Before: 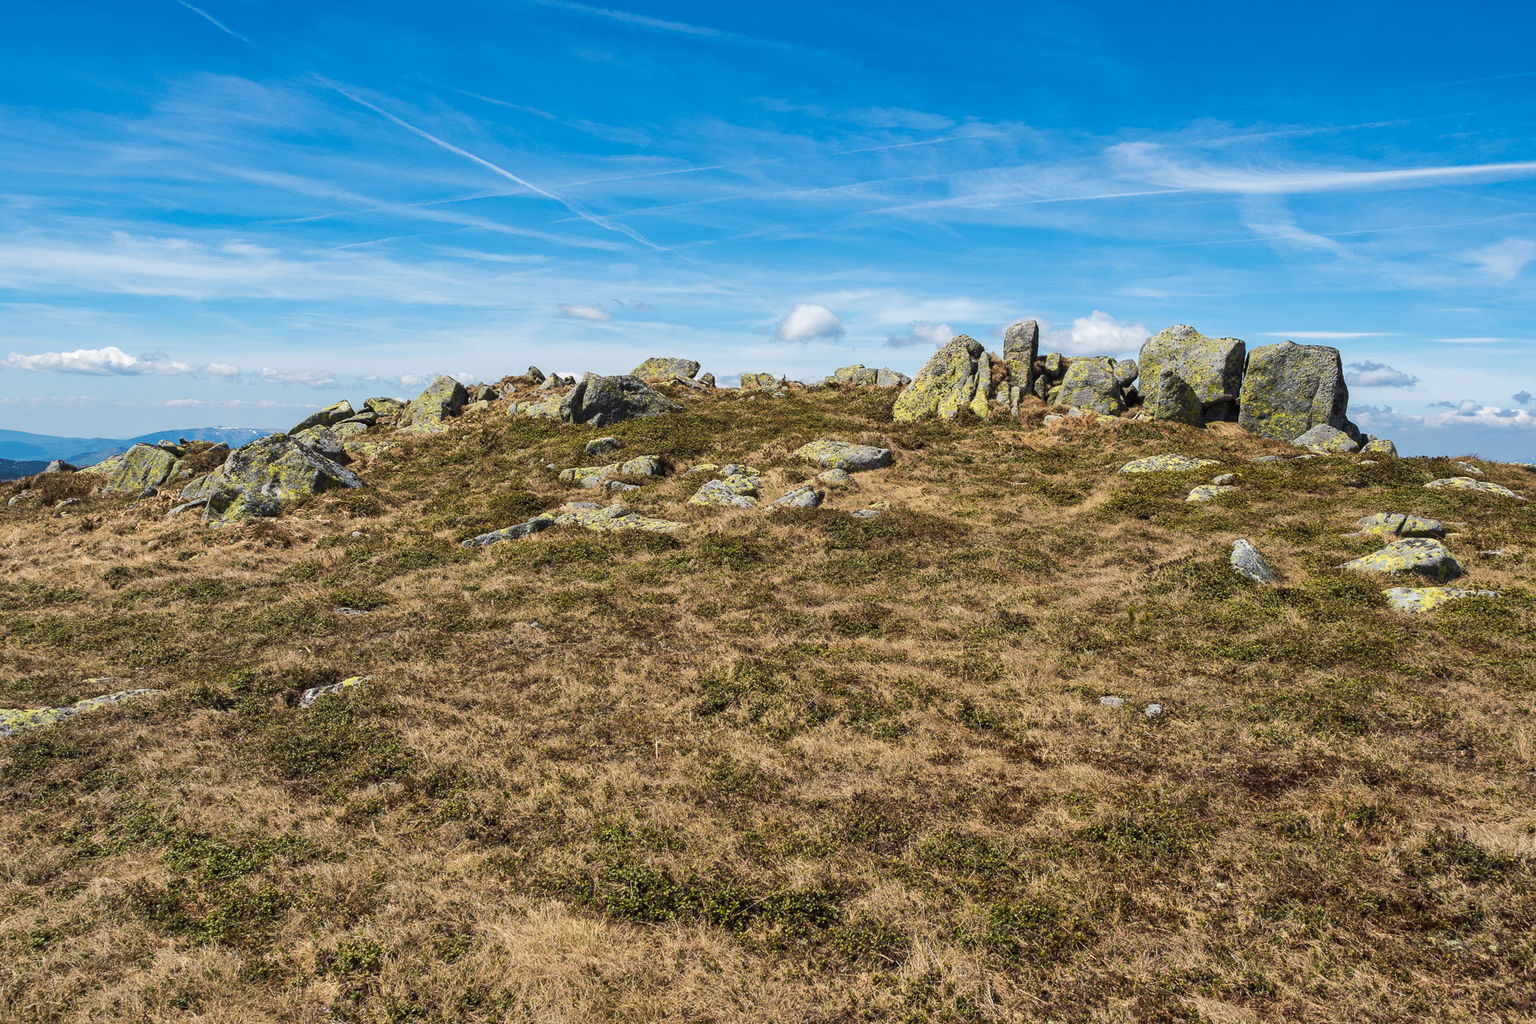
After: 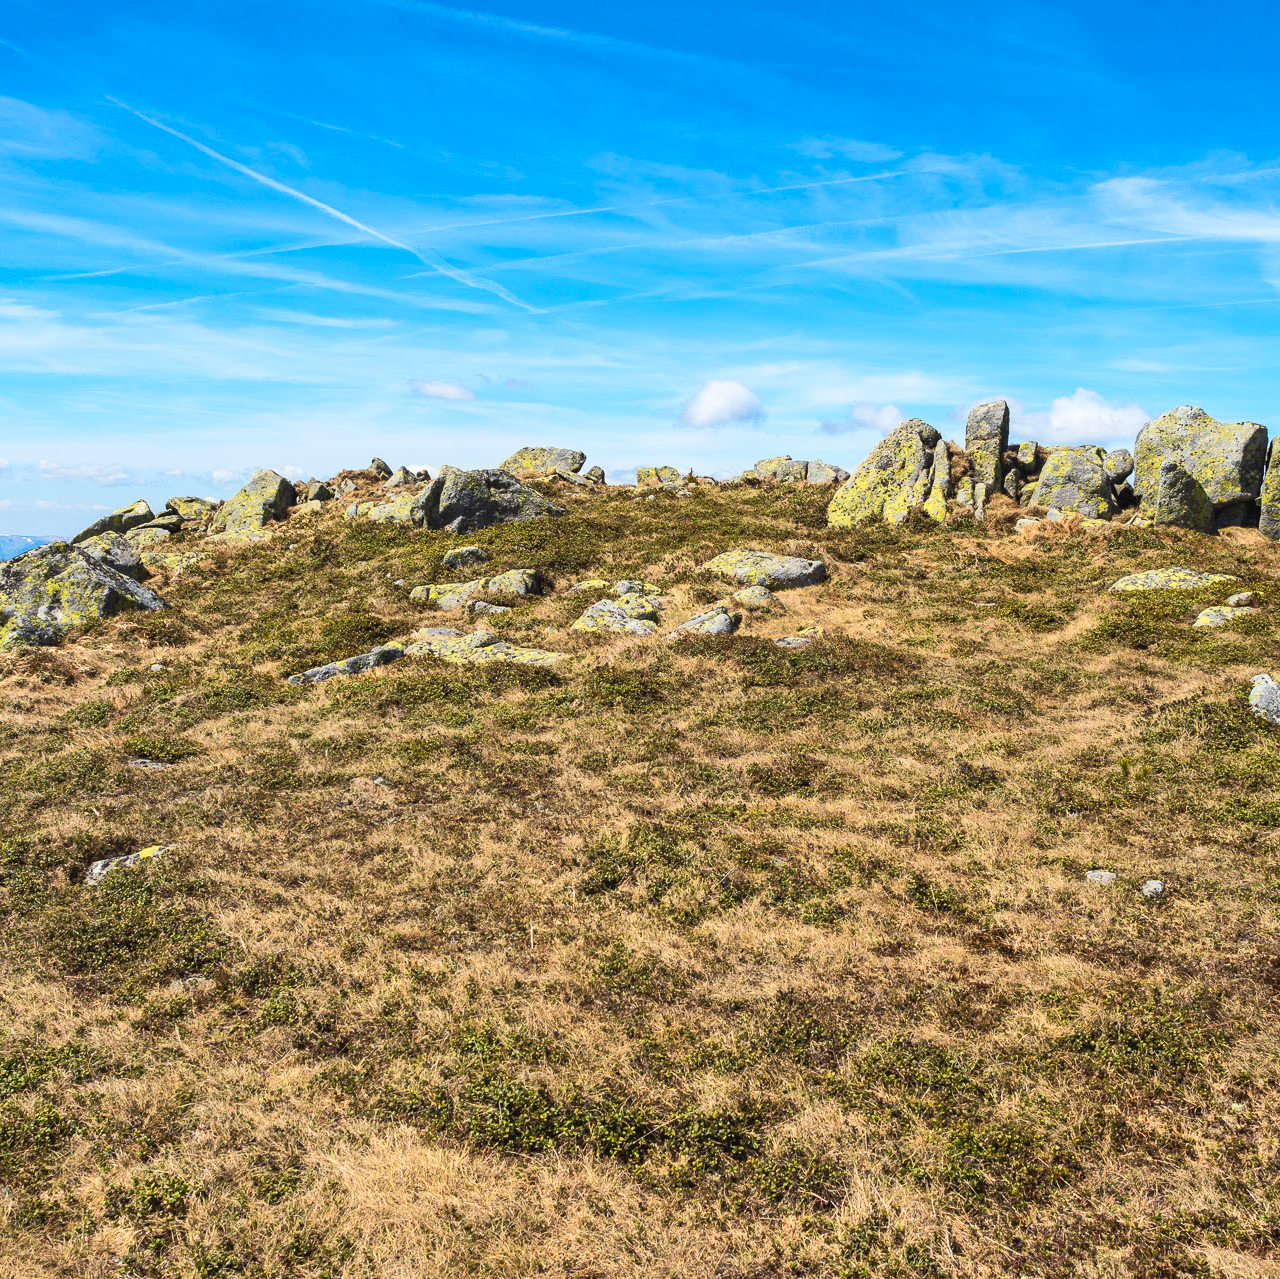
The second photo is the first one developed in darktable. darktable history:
crop and rotate: left 15.084%, right 18.215%
contrast brightness saturation: contrast 0.202, brightness 0.164, saturation 0.221
